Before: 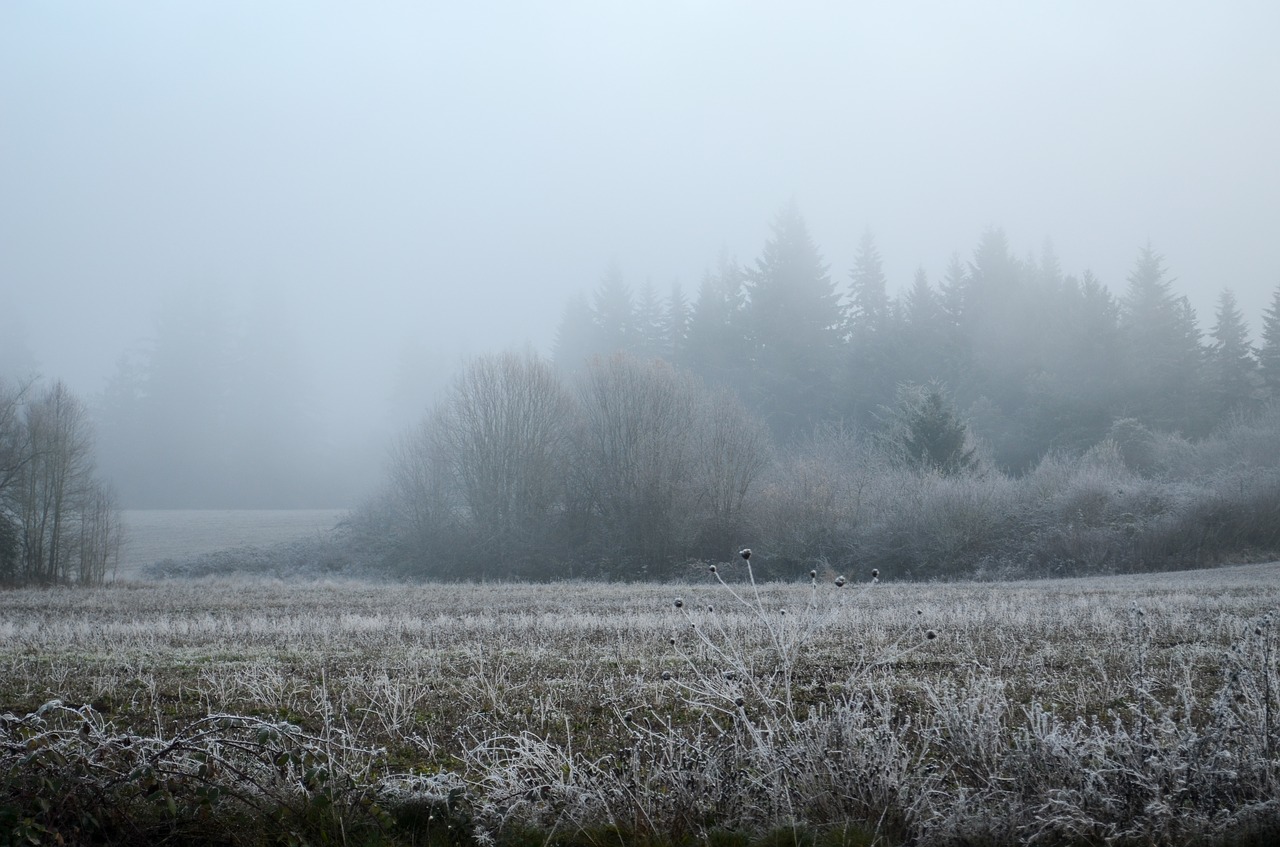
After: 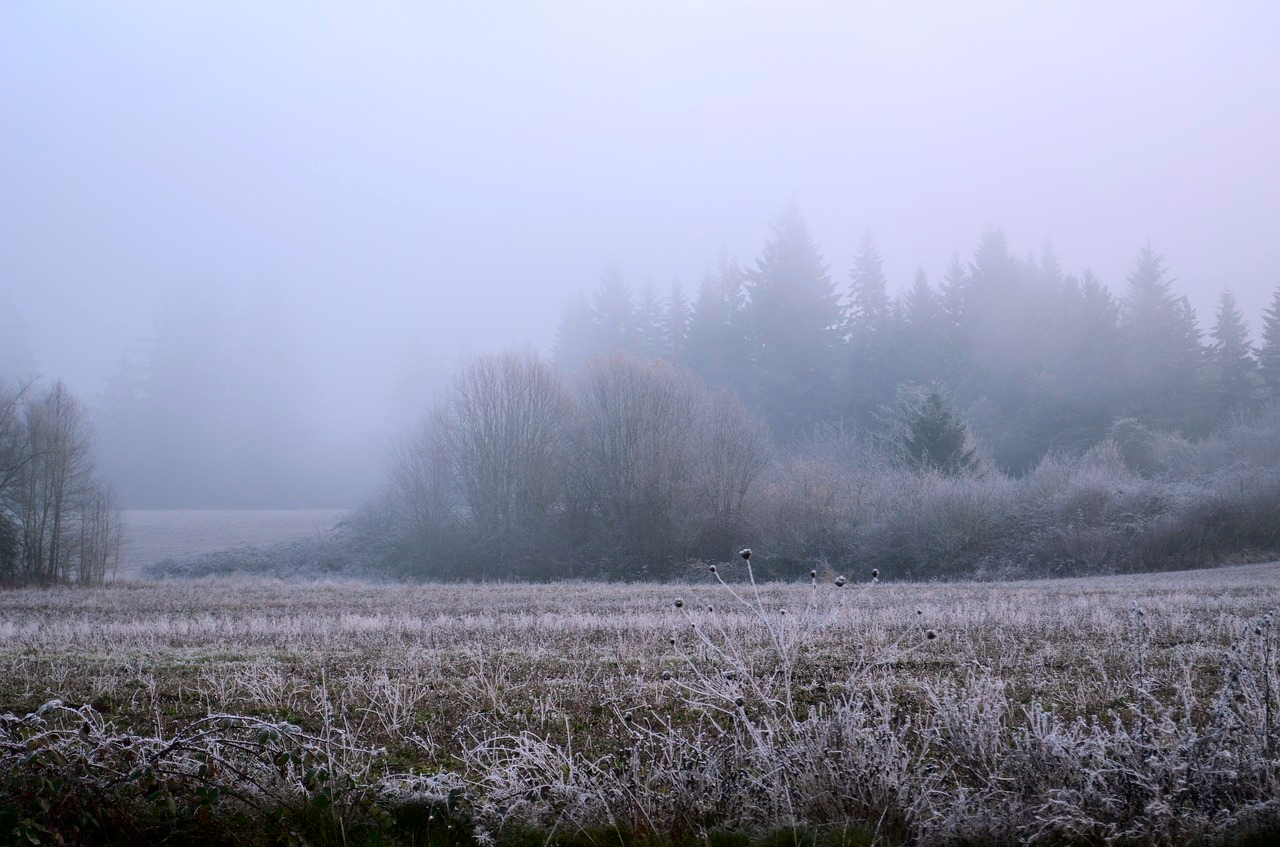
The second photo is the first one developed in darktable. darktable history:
white balance: red 1.05, blue 1.072
tone curve: curves: ch0 [(0, 0) (0.059, 0.027) (0.162, 0.125) (0.304, 0.279) (0.547, 0.532) (0.828, 0.815) (1, 0.983)]; ch1 [(0, 0) (0.23, 0.166) (0.34, 0.298) (0.371, 0.334) (0.435, 0.413) (0.477, 0.469) (0.499, 0.498) (0.529, 0.544) (0.559, 0.587) (0.743, 0.798) (1, 1)]; ch2 [(0, 0) (0.431, 0.414) (0.498, 0.503) (0.524, 0.531) (0.568, 0.567) (0.6, 0.597) (0.643, 0.631) (0.74, 0.721) (1, 1)], color space Lab, independent channels, preserve colors none
